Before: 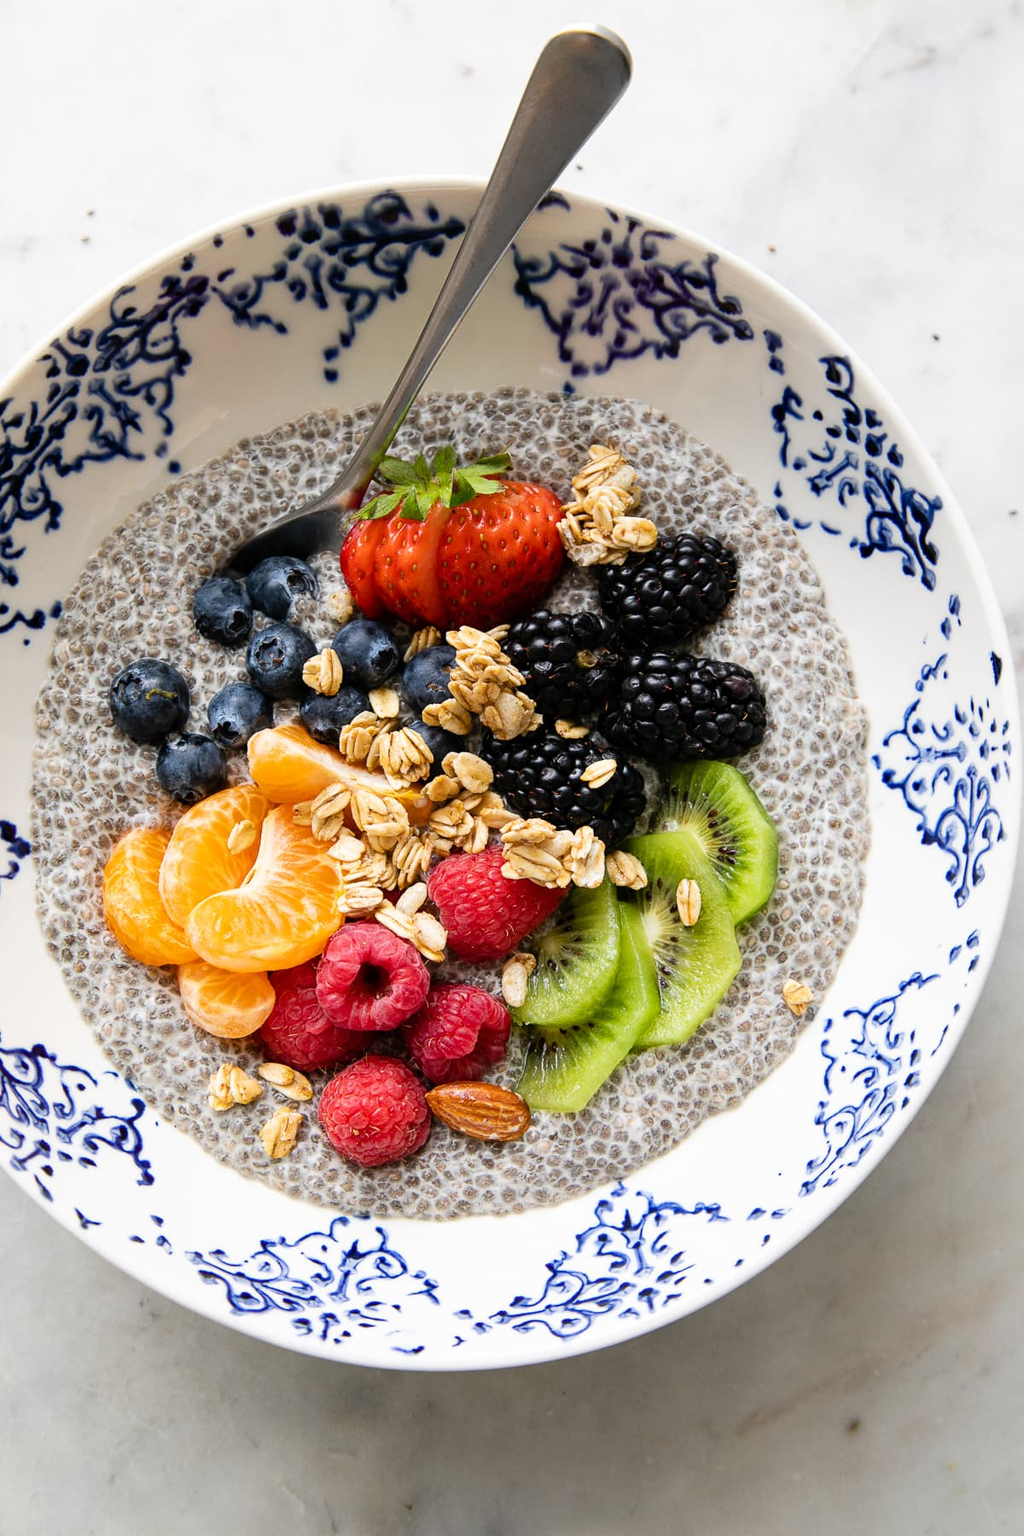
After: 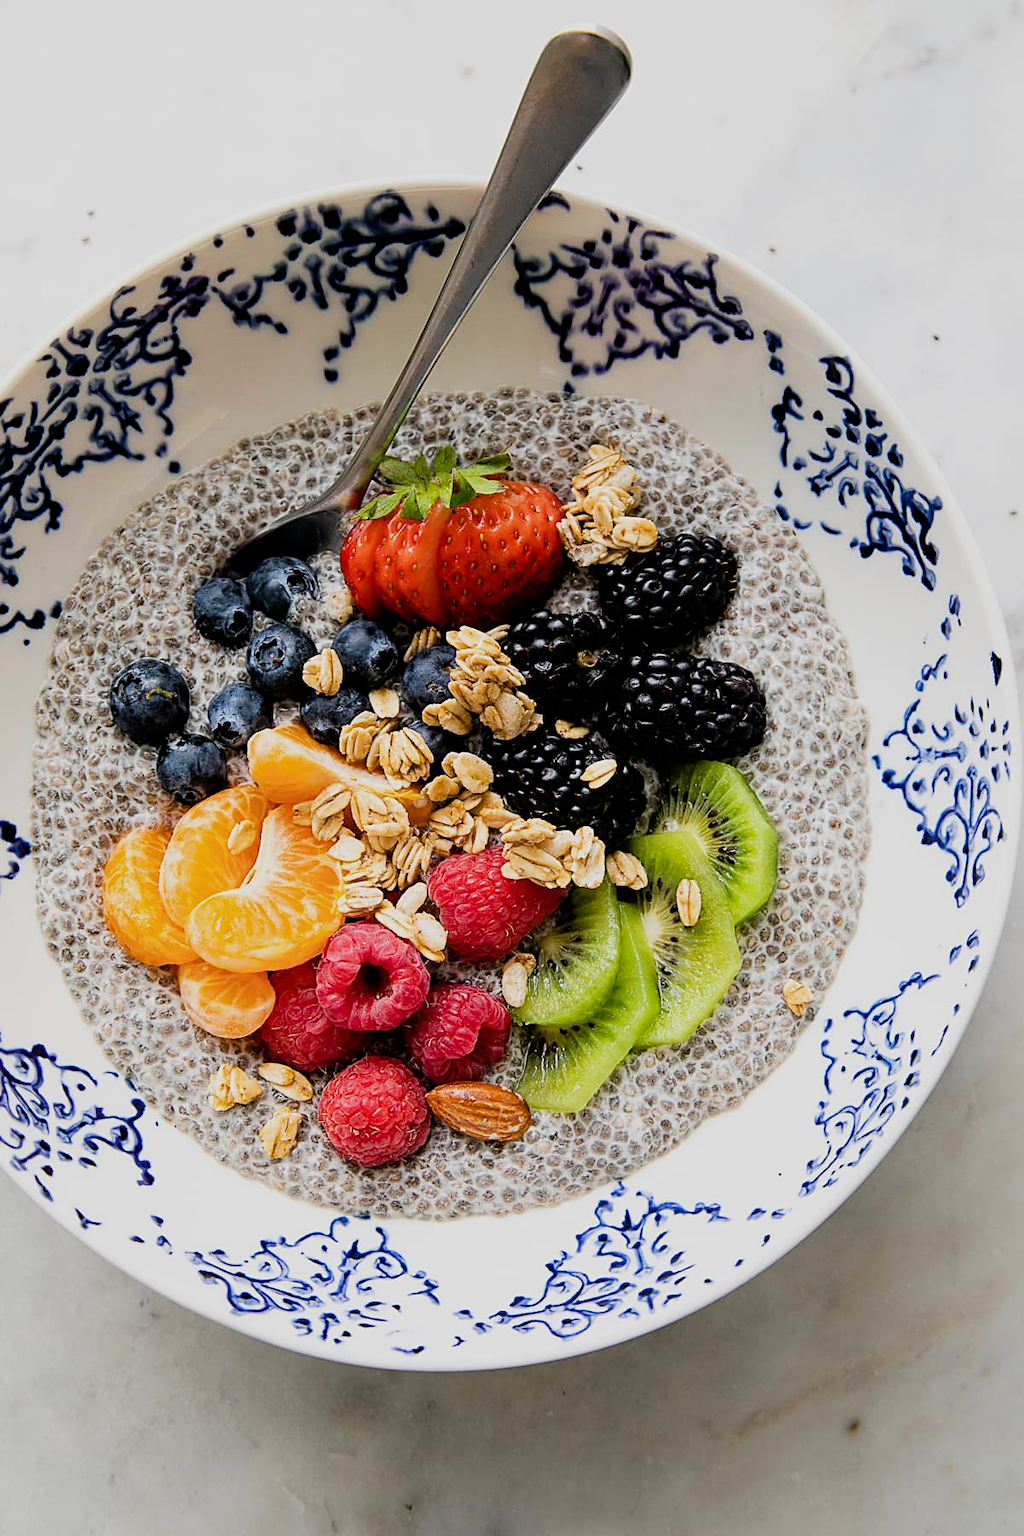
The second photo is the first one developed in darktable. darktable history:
filmic rgb: white relative exposure 3.8 EV, hardness 4.35
haze removal: on, module defaults
sharpen: on, module defaults
